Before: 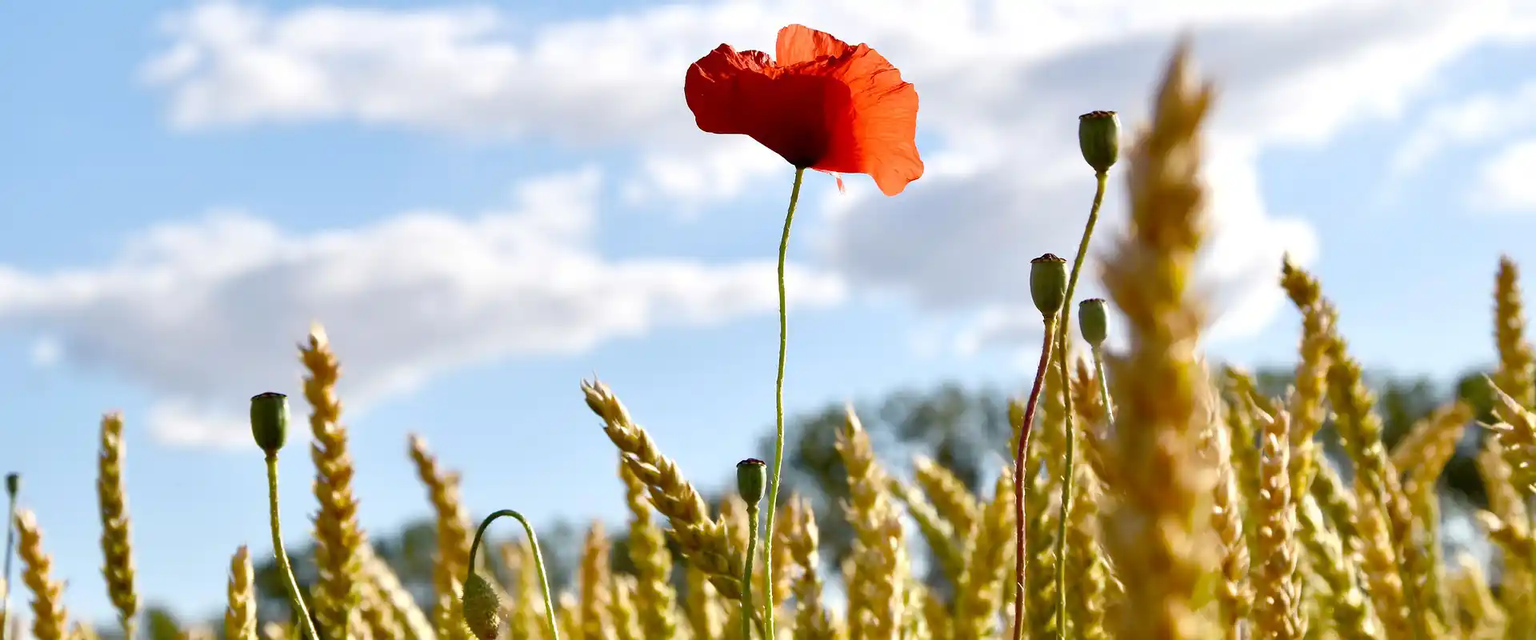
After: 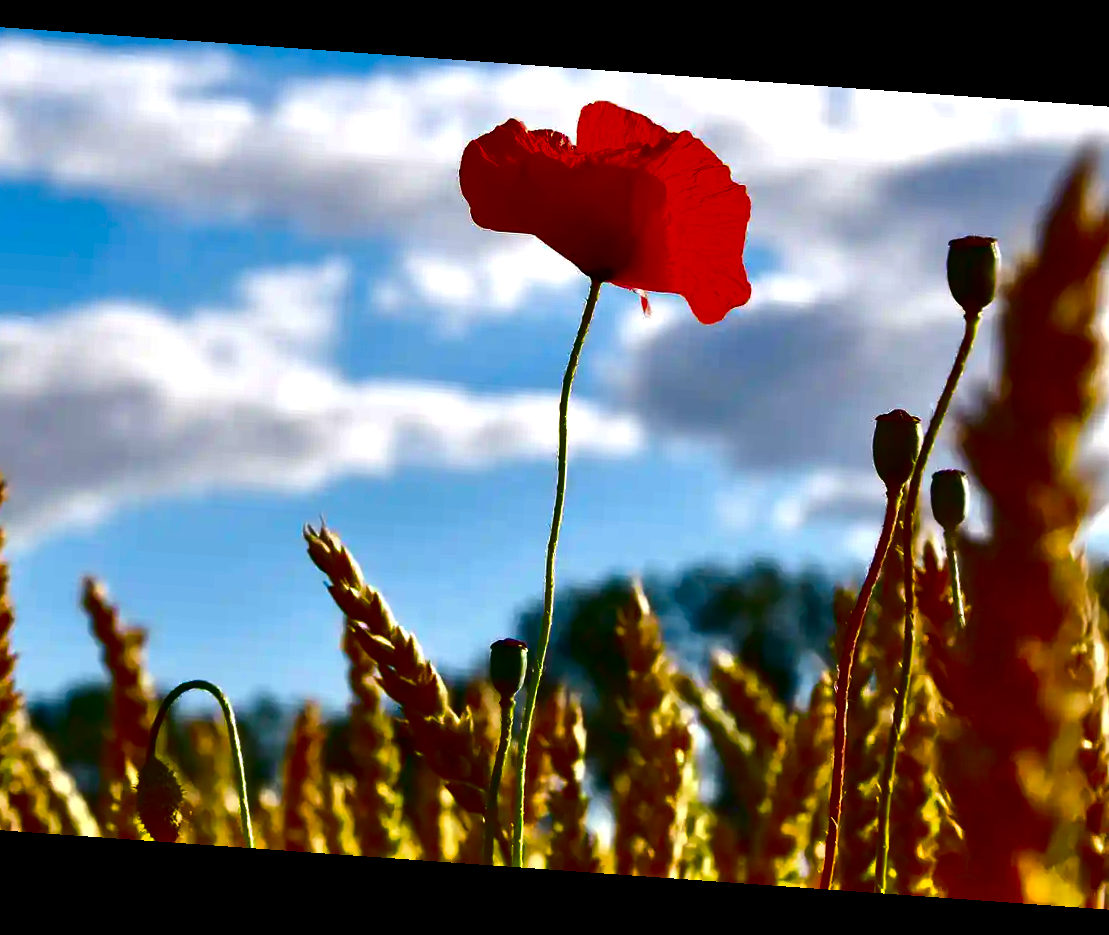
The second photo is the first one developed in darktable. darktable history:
shadows and highlights: radius 44.78, white point adjustment 6.64, compress 79.65%, highlights color adjustment 78.42%, soften with gaussian
rotate and perspective: rotation 4.1°, automatic cropping off
contrast brightness saturation: brightness -1, saturation 1
crop and rotate: left 22.516%, right 21.234%
